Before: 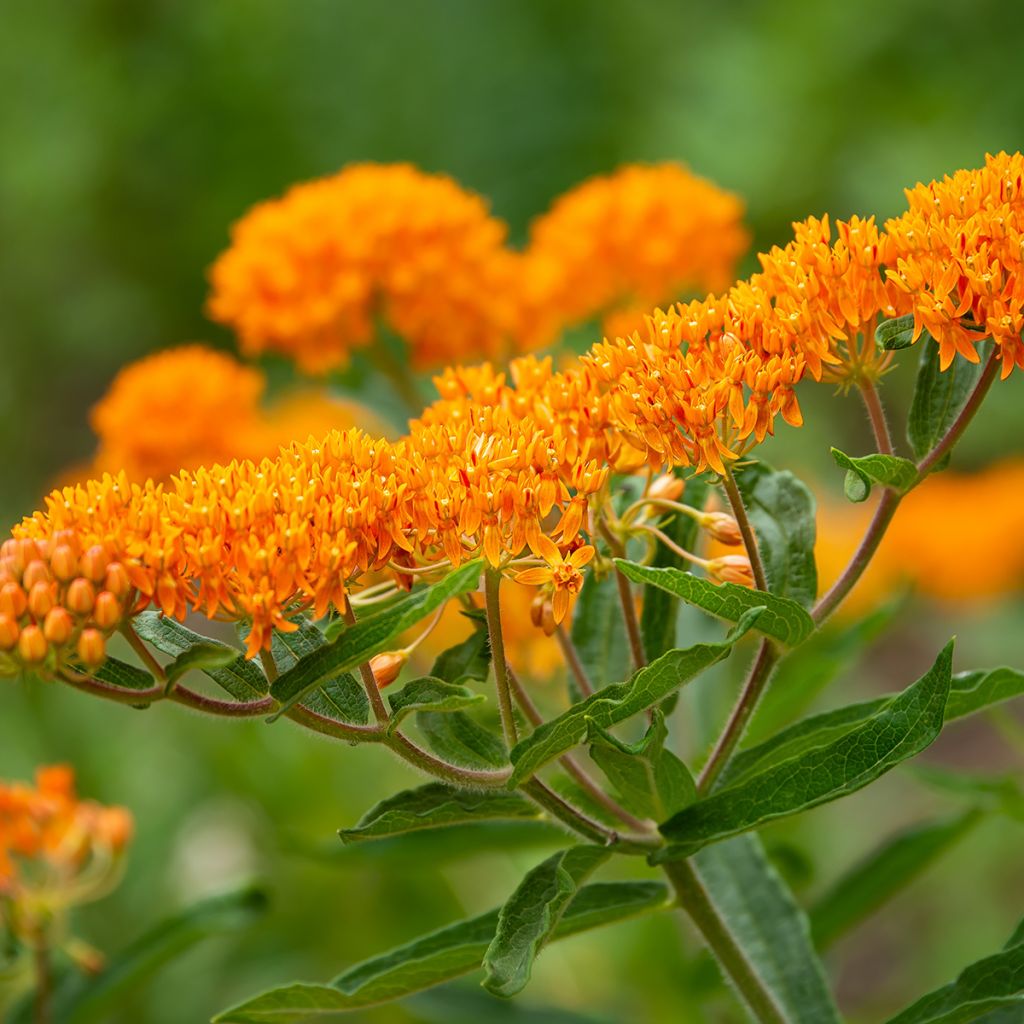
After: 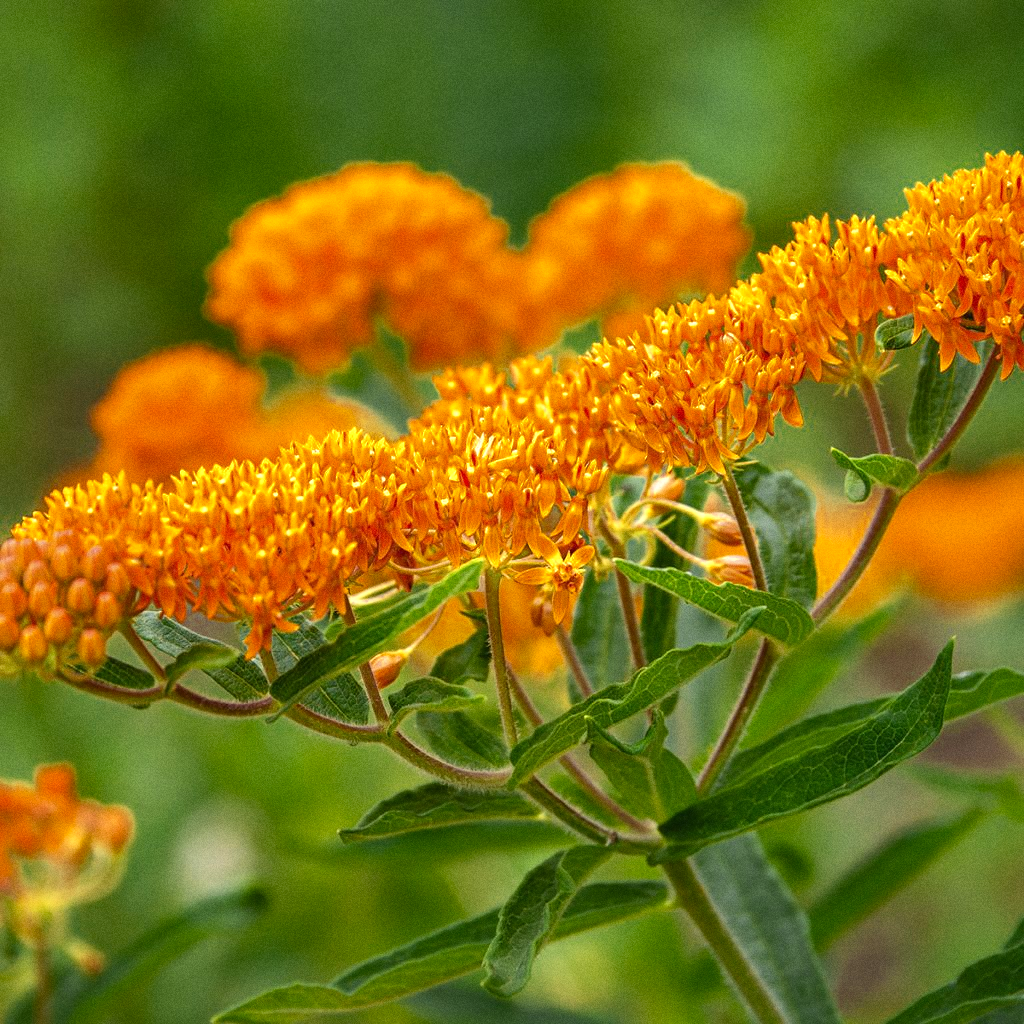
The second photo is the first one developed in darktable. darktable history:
grain: coarseness 0.09 ISO
color zones: curves: ch0 [(0, 0.485) (0.178, 0.476) (0.261, 0.623) (0.411, 0.403) (0.708, 0.603) (0.934, 0.412)]; ch1 [(0.003, 0.485) (0.149, 0.496) (0.229, 0.584) (0.326, 0.551) (0.484, 0.262) (0.757, 0.643)]
